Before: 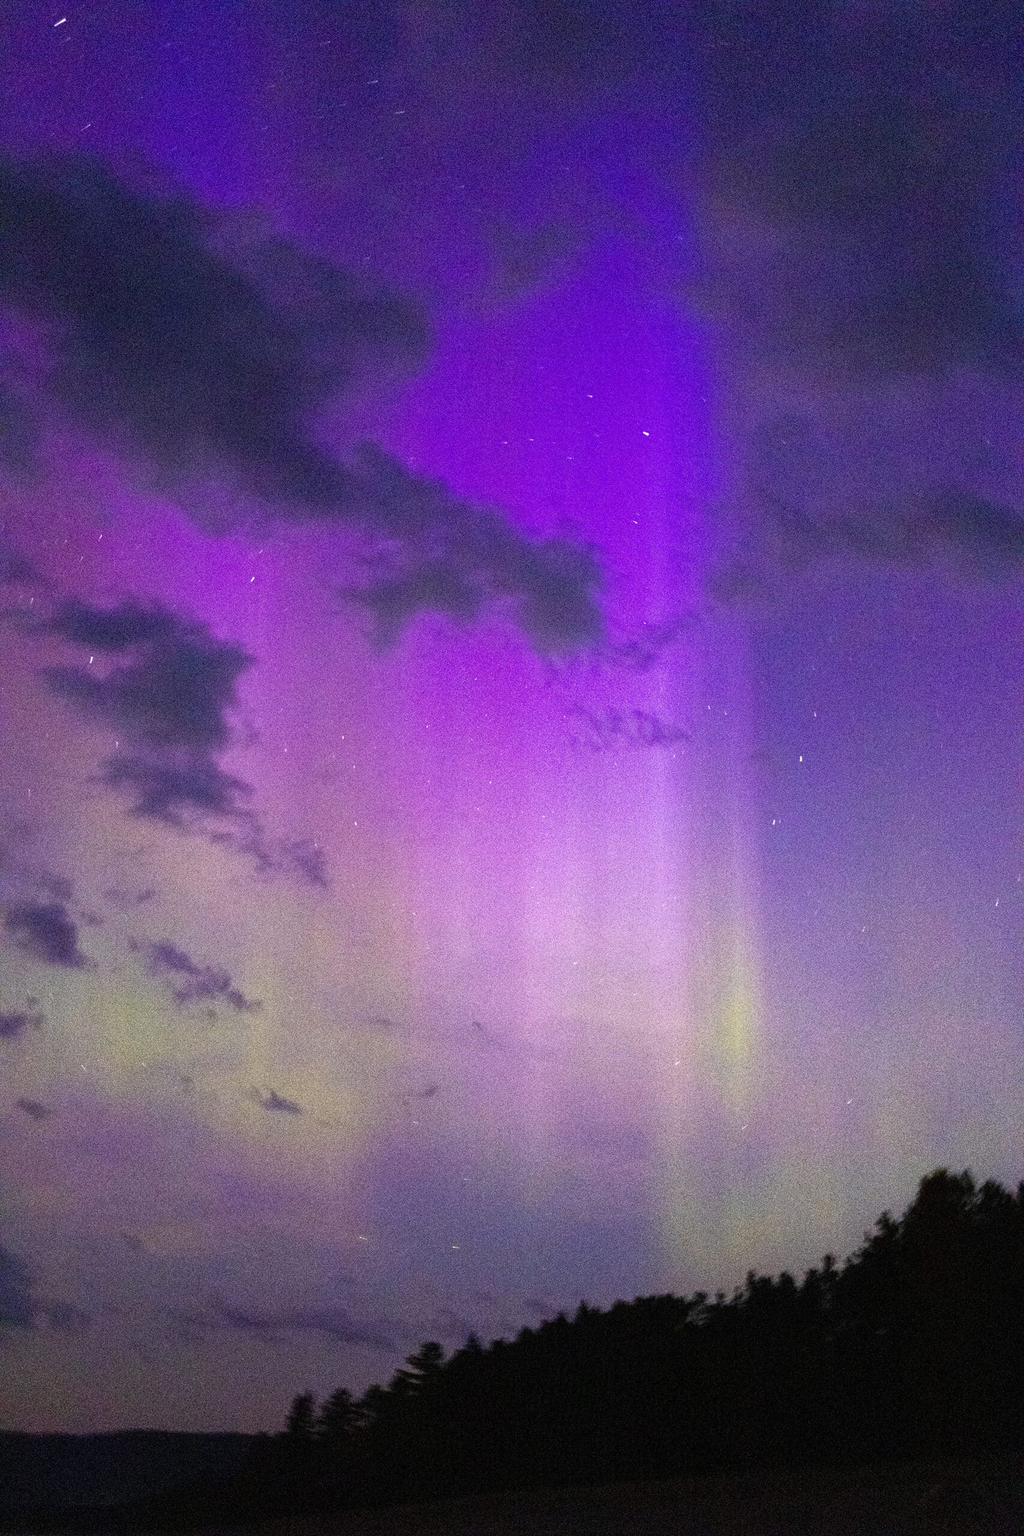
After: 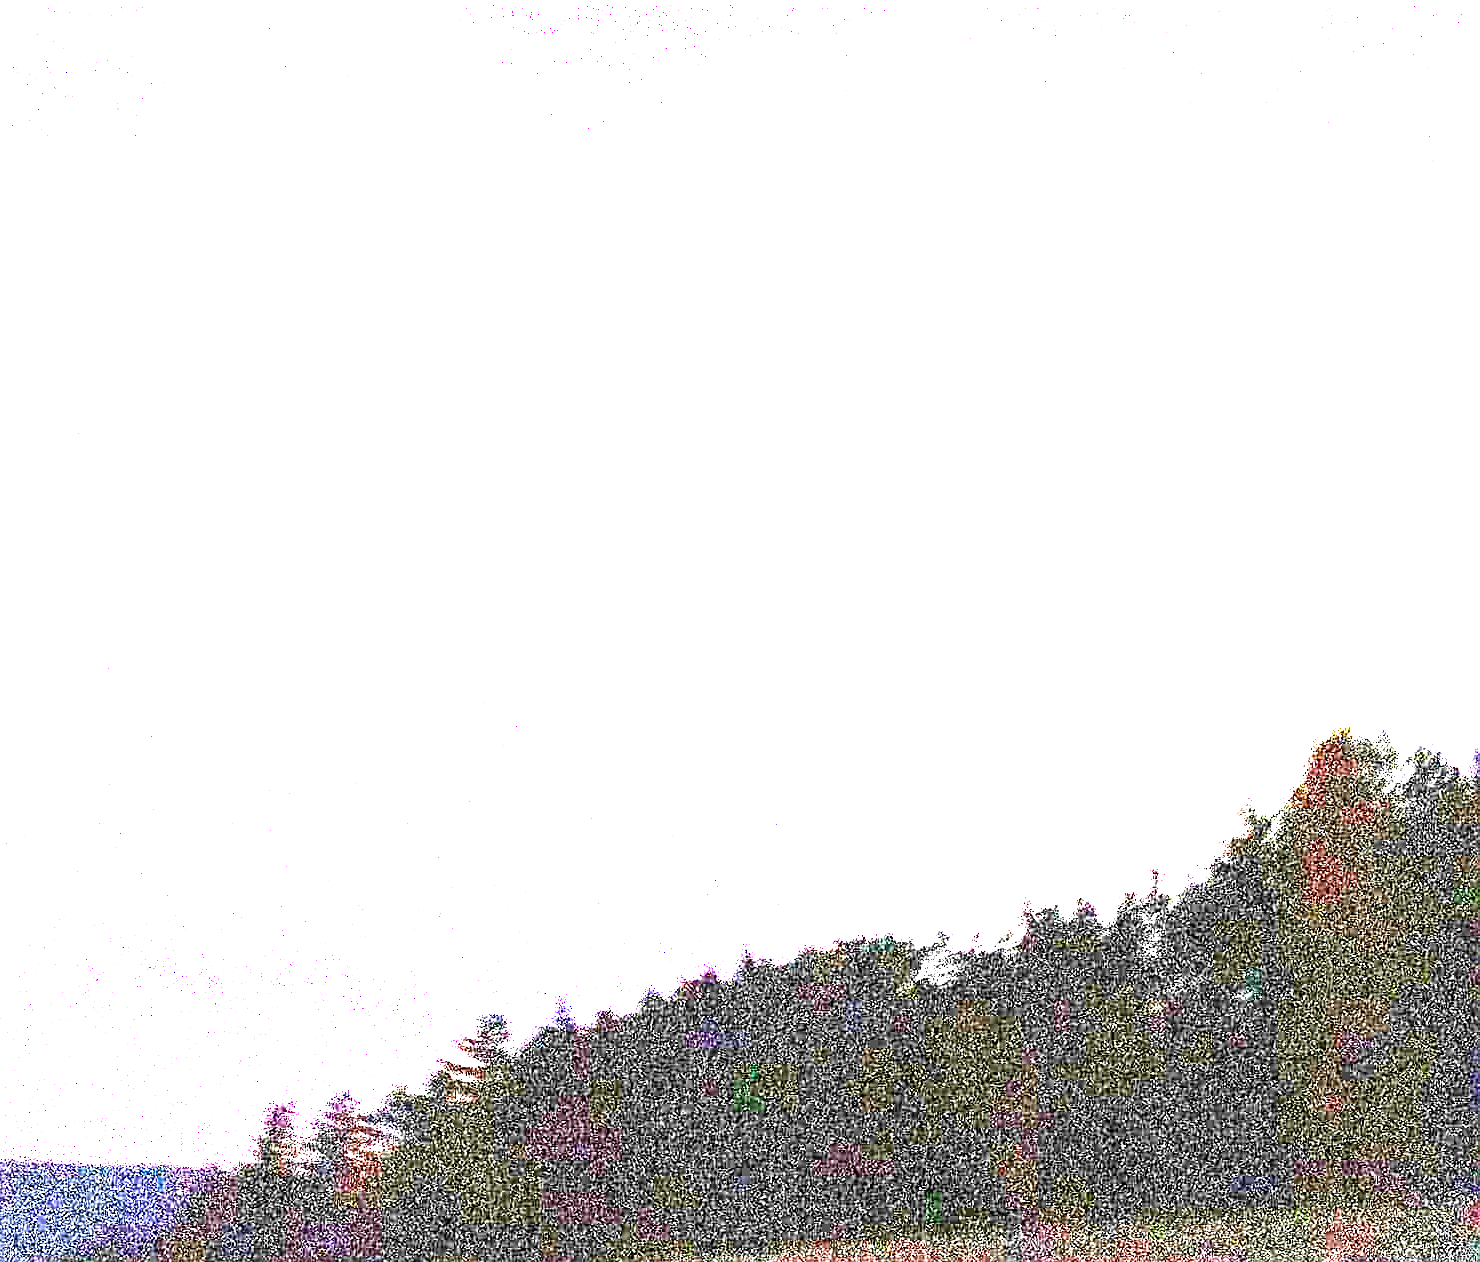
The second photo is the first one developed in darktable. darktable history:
exposure: exposure 7.898 EV, compensate highlight preservation false
crop and rotate: left 13.288%, top 47.816%, bottom 2.856%
sharpen: on, module defaults
